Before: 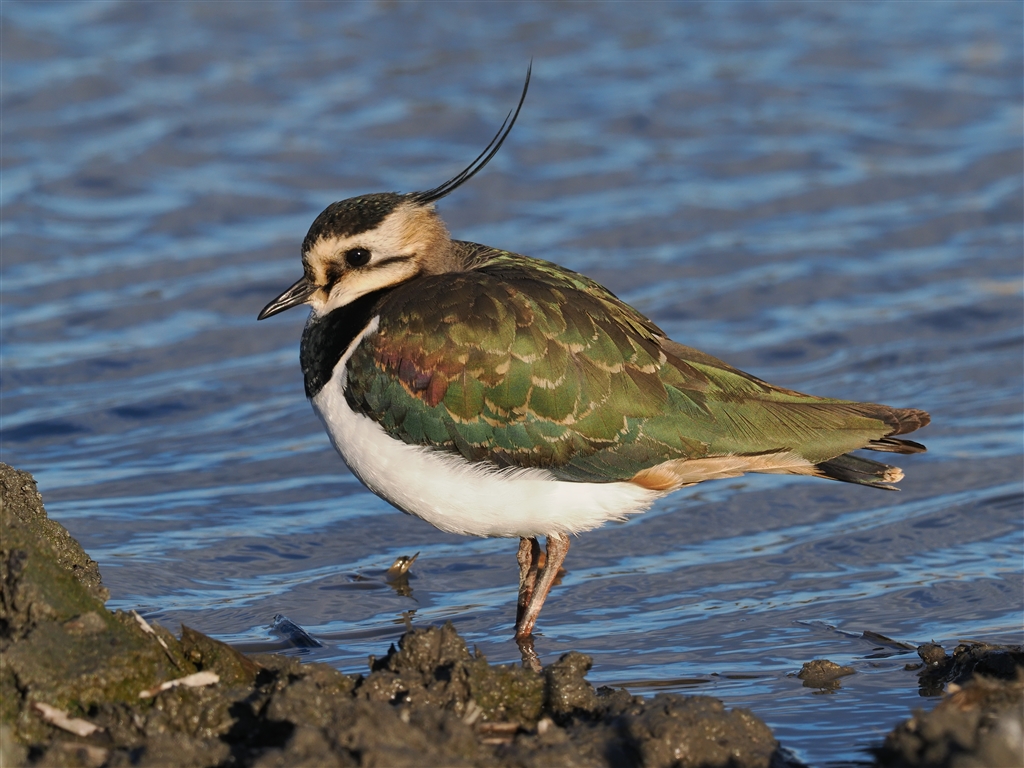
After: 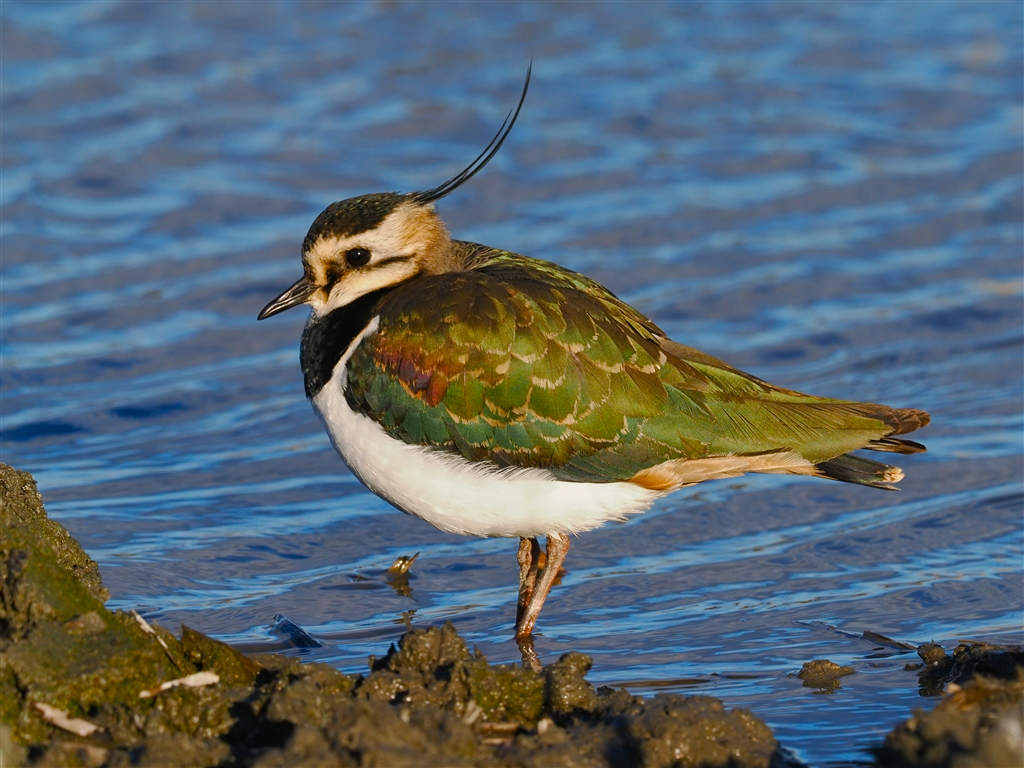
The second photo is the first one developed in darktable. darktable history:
color balance rgb: perceptual saturation grading › global saturation 20%, perceptual saturation grading › highlights -24.803%, perceptual saturation grading › shadows 49.911%, global vibrance 20%
